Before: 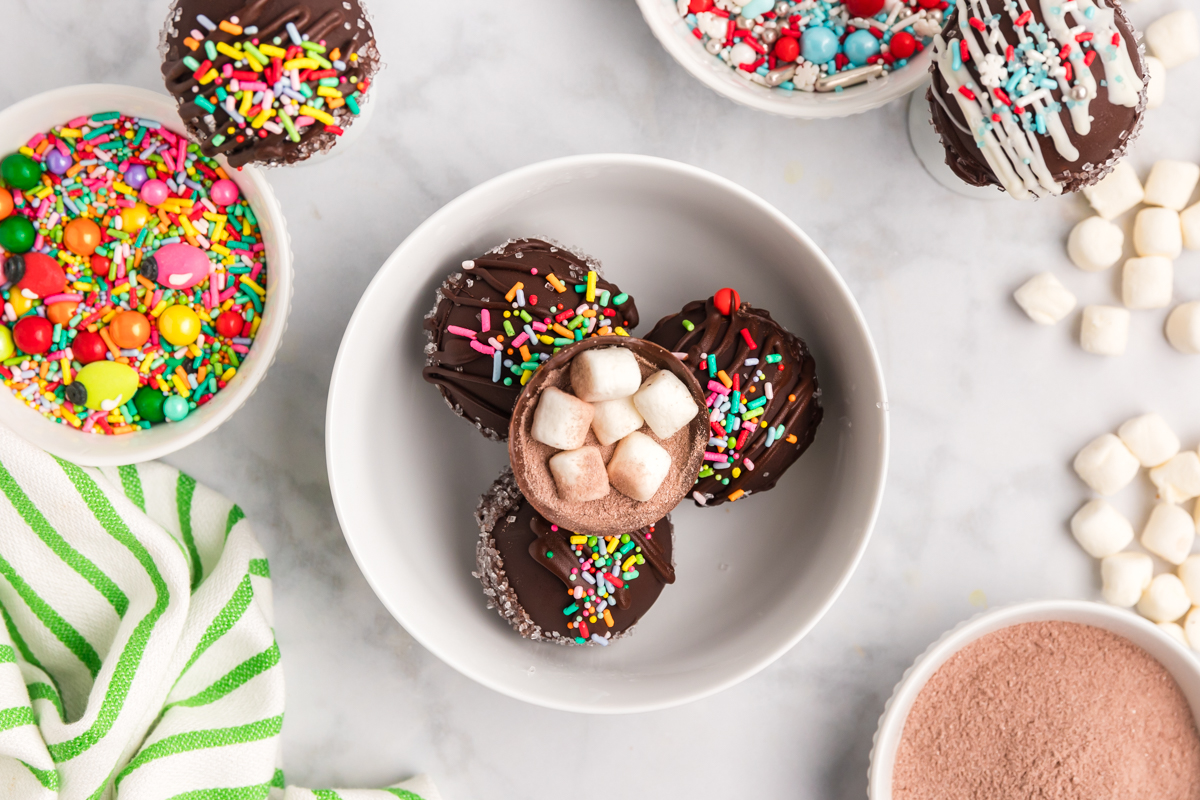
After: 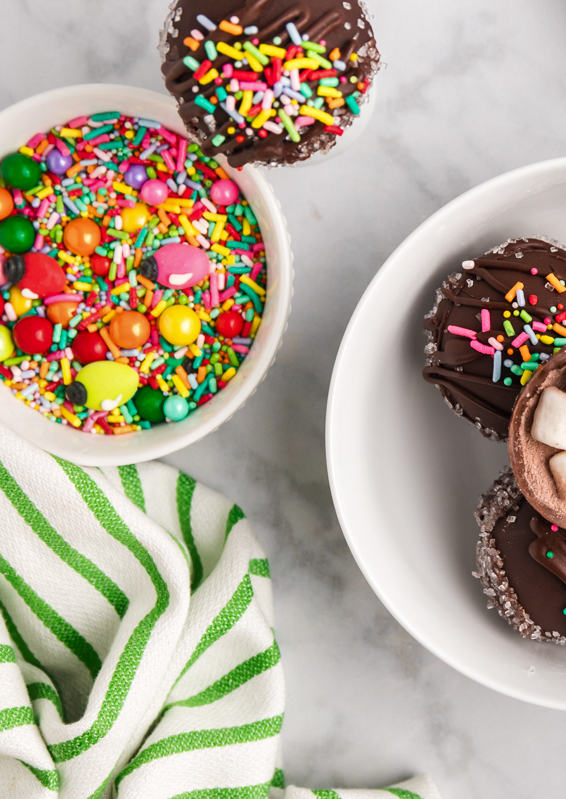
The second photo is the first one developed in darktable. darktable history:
shadows and highlights: highlights color adjustment 0.145%, soften with gaussian
crop and rotate: left 0.012%, top 0%, right 52.79%
